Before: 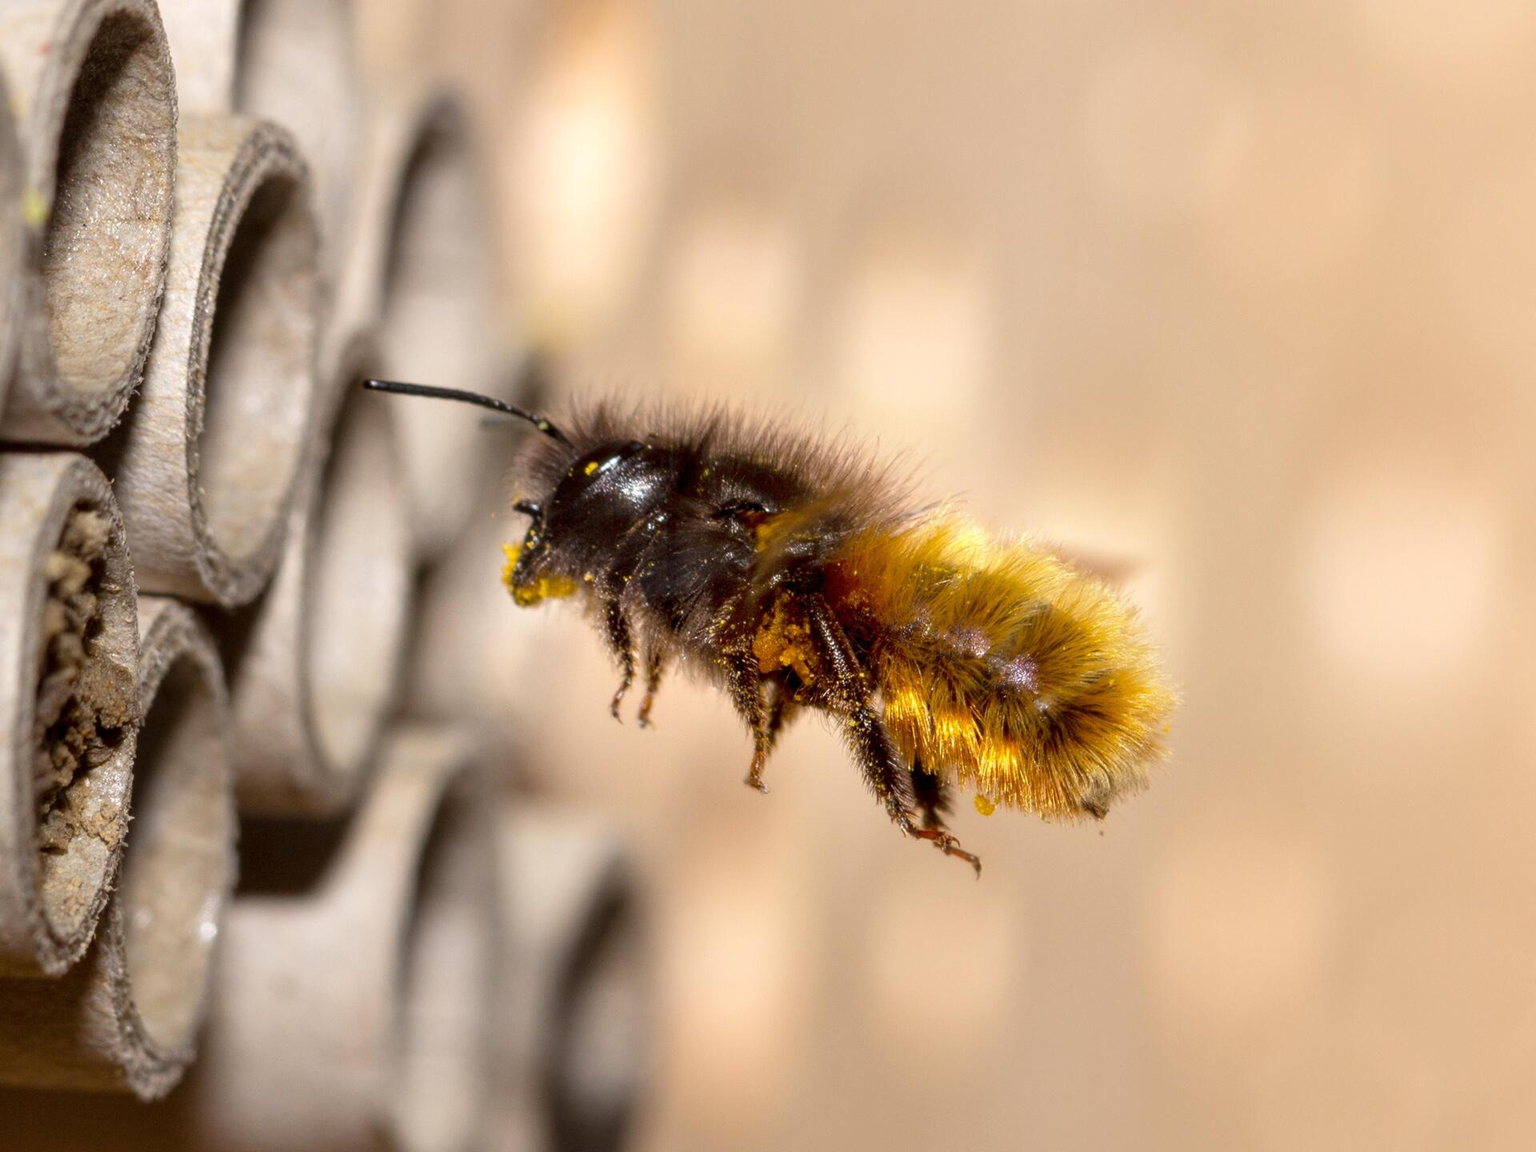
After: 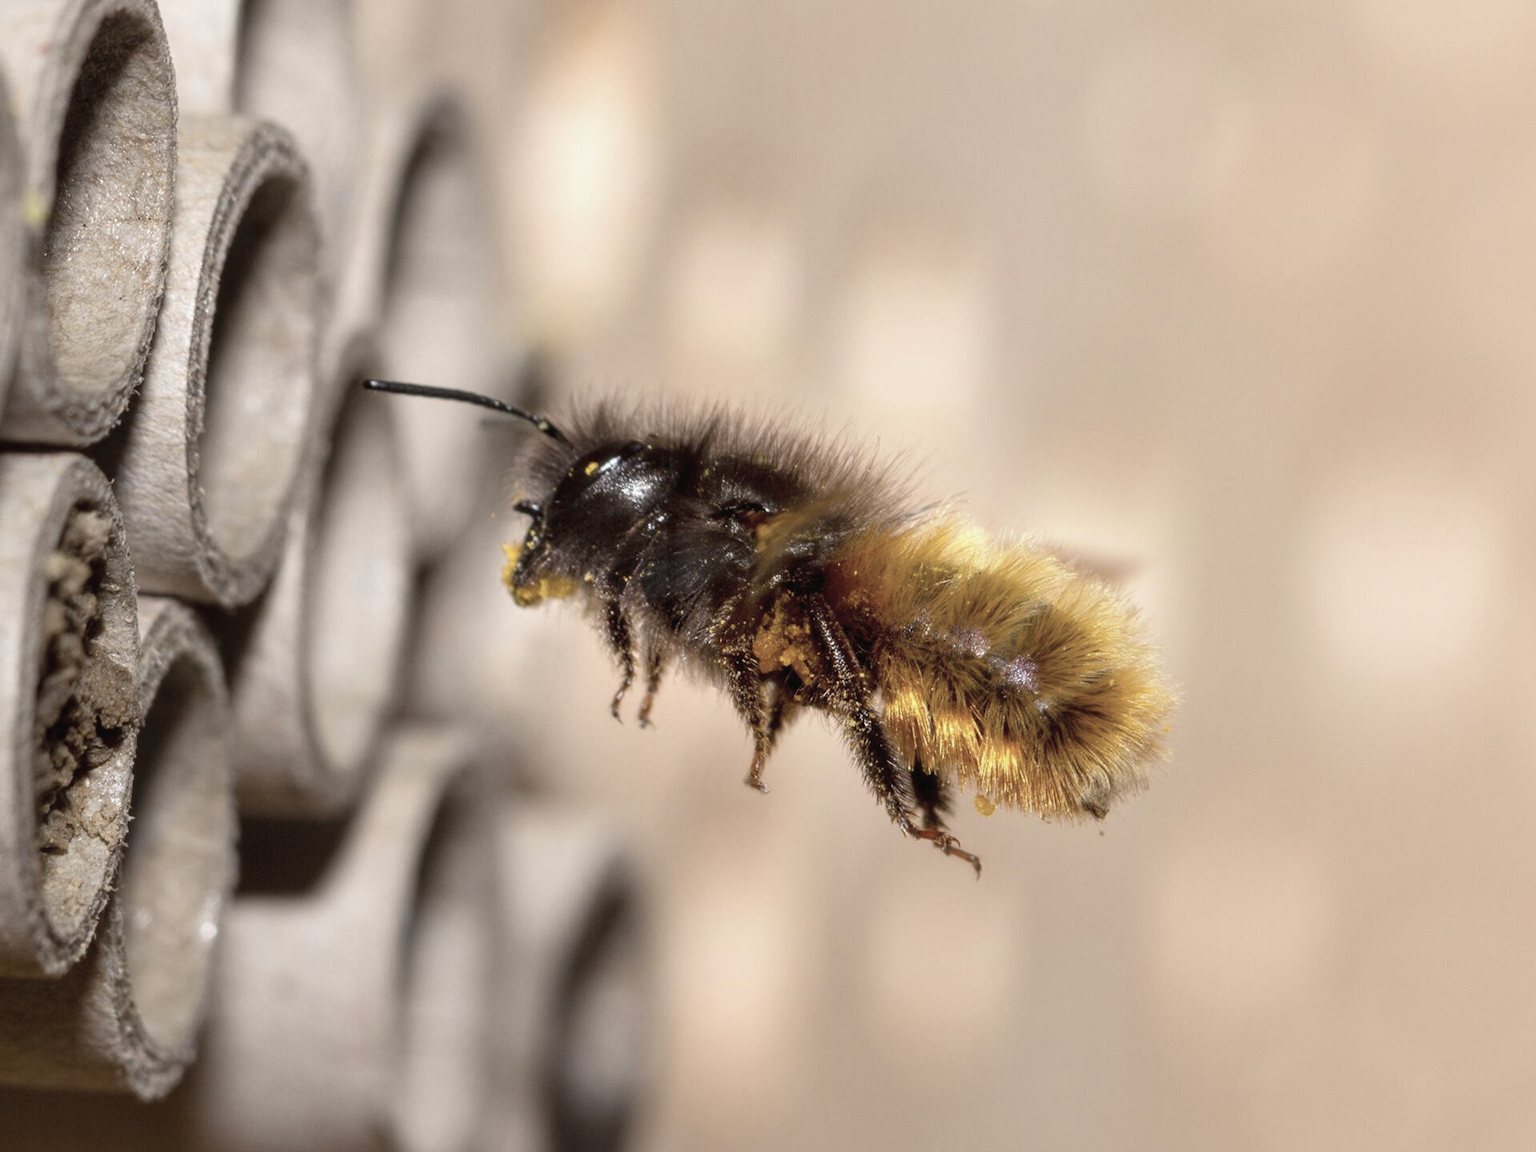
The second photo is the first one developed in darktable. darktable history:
contrast brightness saturation: contrast -0.041, saturation -0.399
